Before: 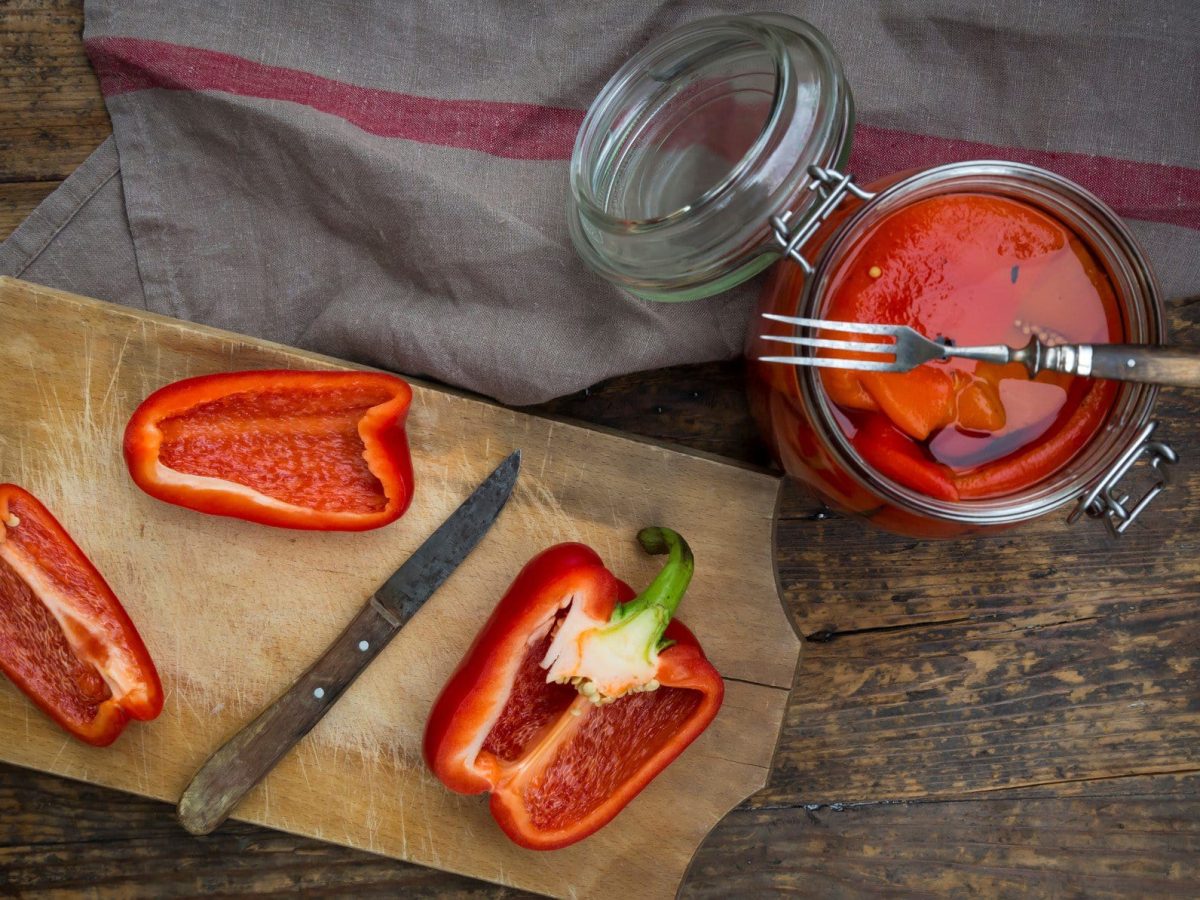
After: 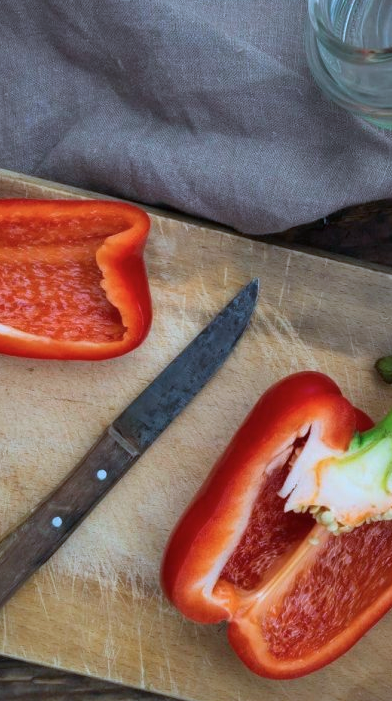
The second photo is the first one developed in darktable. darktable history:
shadows and highlights: soften with gaussian
color calibration: illuminant custom, x 0.389, y 0.387, temperature 3796.17 K
crop and rotate: left 21.883%, top 19.092%, right 45.446%, bottom 2.973%
